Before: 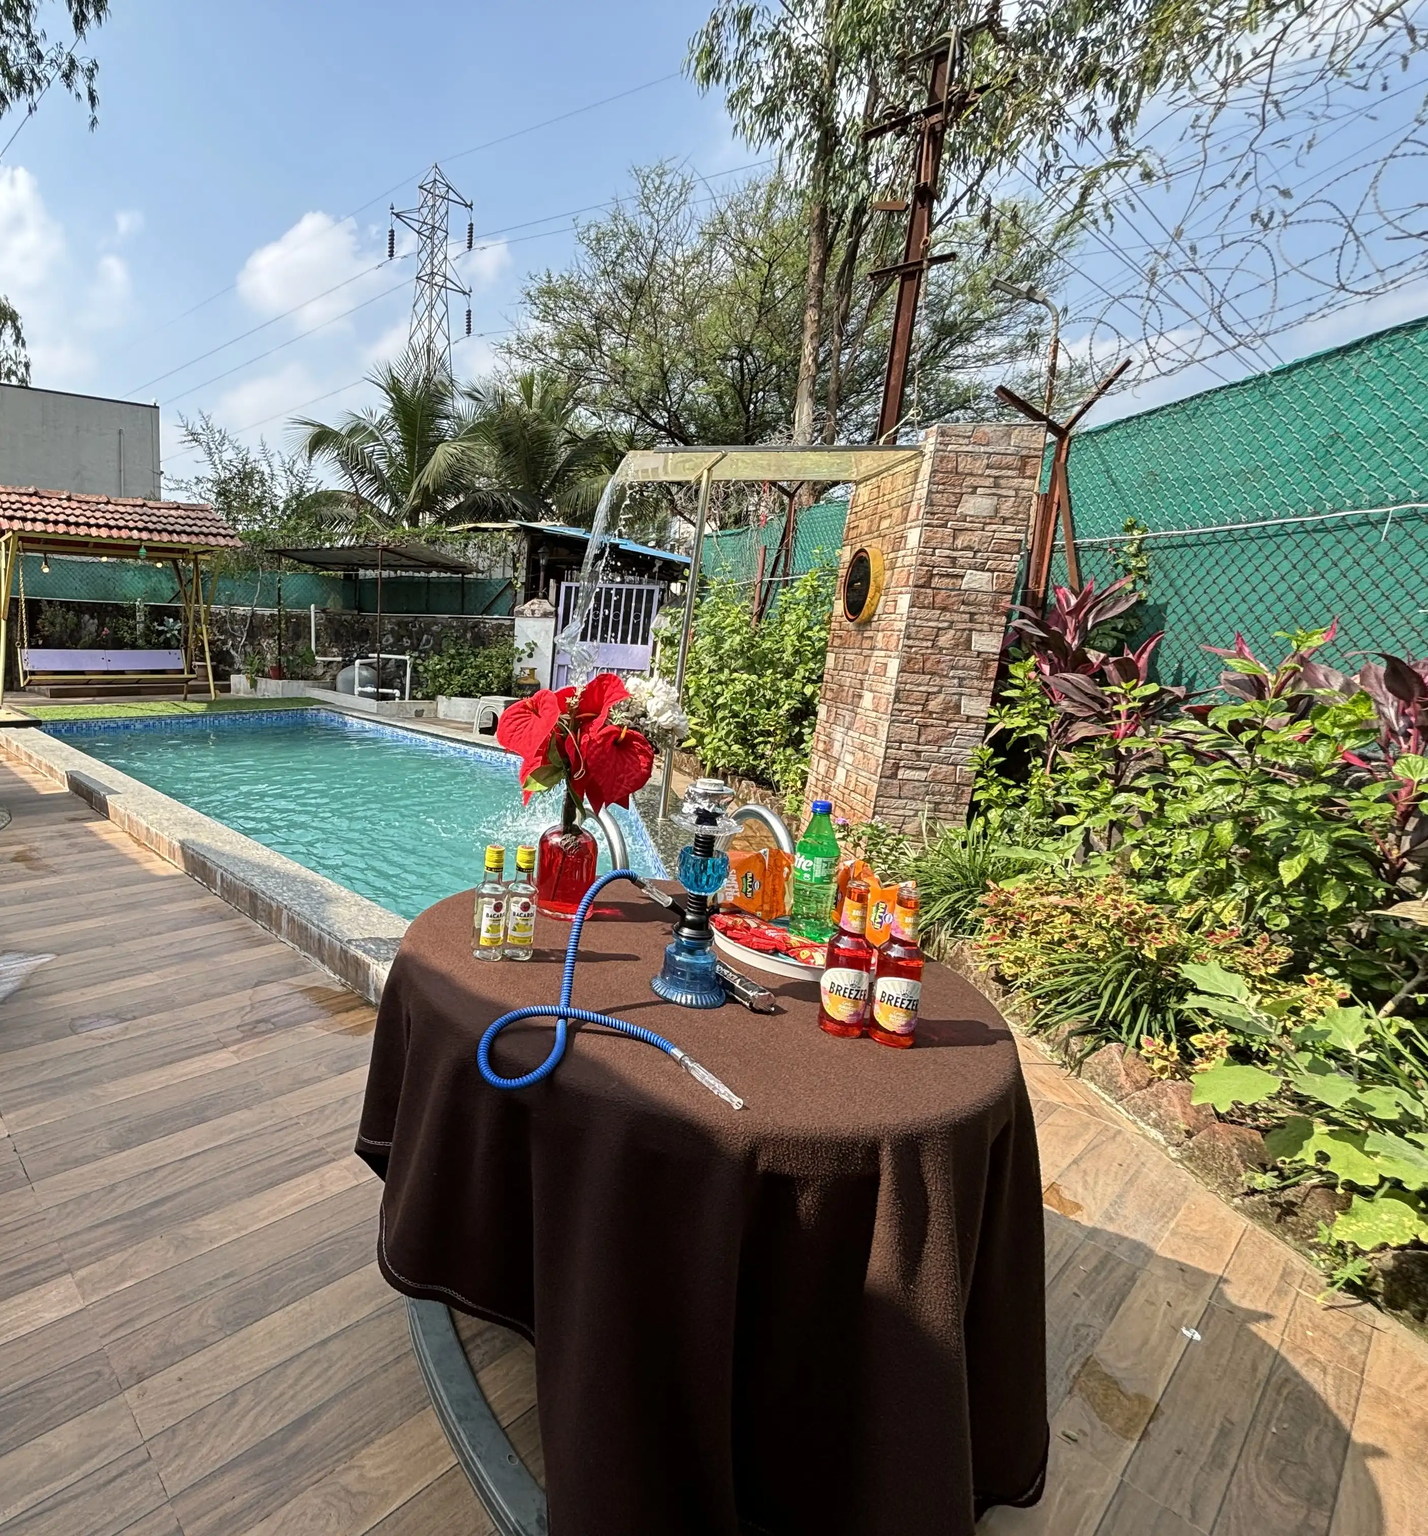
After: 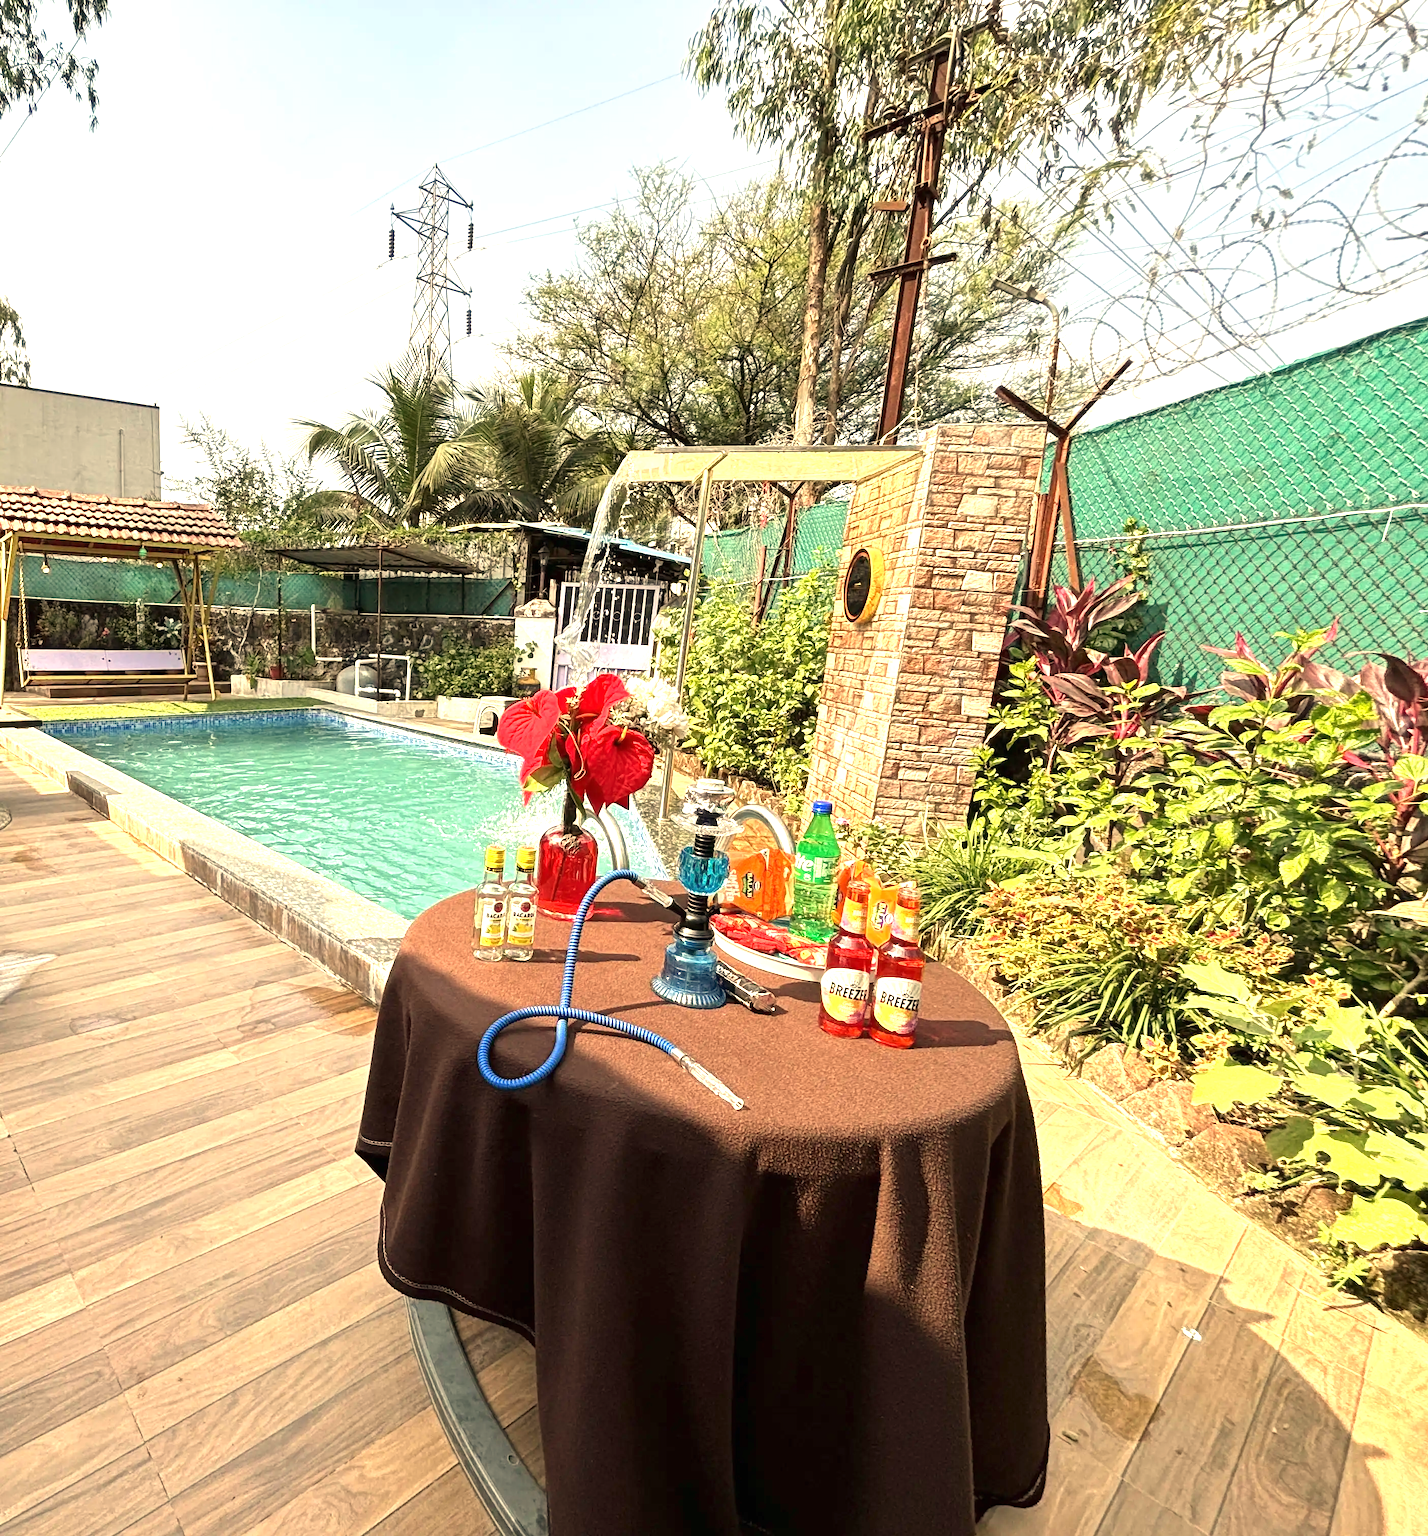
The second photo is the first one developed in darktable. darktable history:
exposure: black level correction 0, exposure 1.1 EV, compensate highlight preservation false
white balance: red 1.123, blue 0.83
